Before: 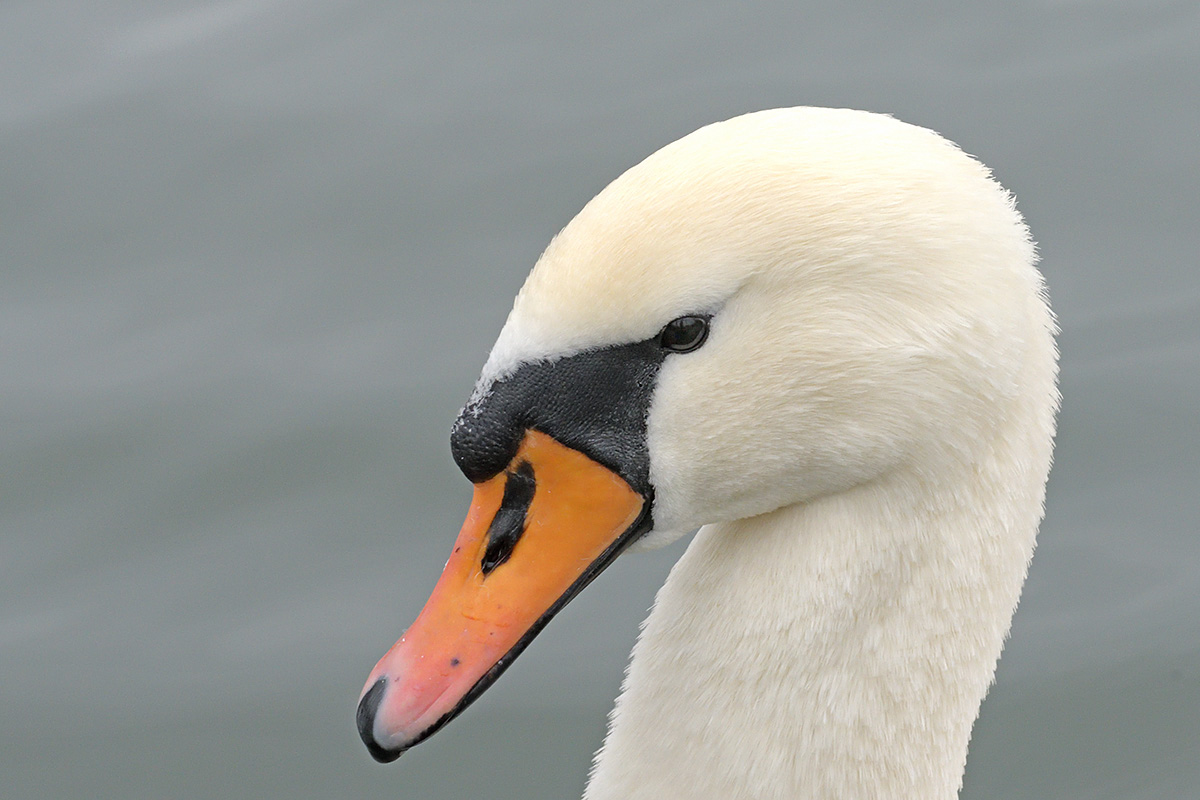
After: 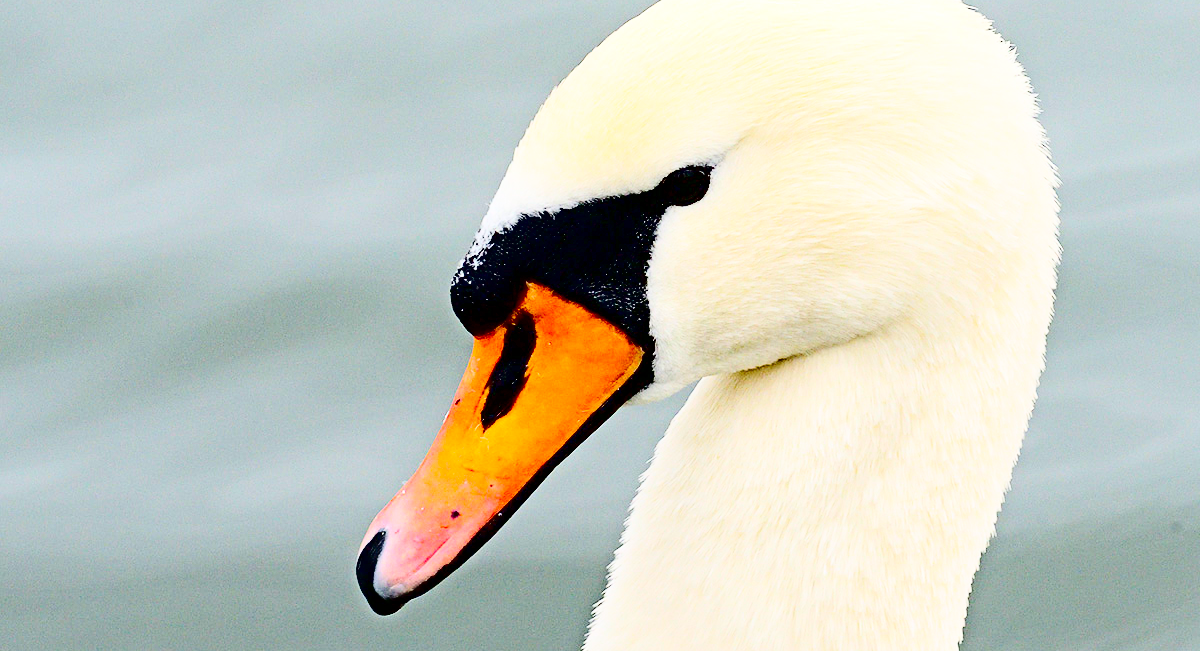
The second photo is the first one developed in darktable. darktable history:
color balance rgb: on, module defaults
crop and rotate: top 18.507%
contrast brightness saturation: contrast 0.77, brightness -1, saturation 1
base curve: curves: ch0 [(0, 0) (0.032, 0.025) (0.121, 0.166) (0.206, 0.329) (0.605, 0.79) (1, 1)], preserve colors none
